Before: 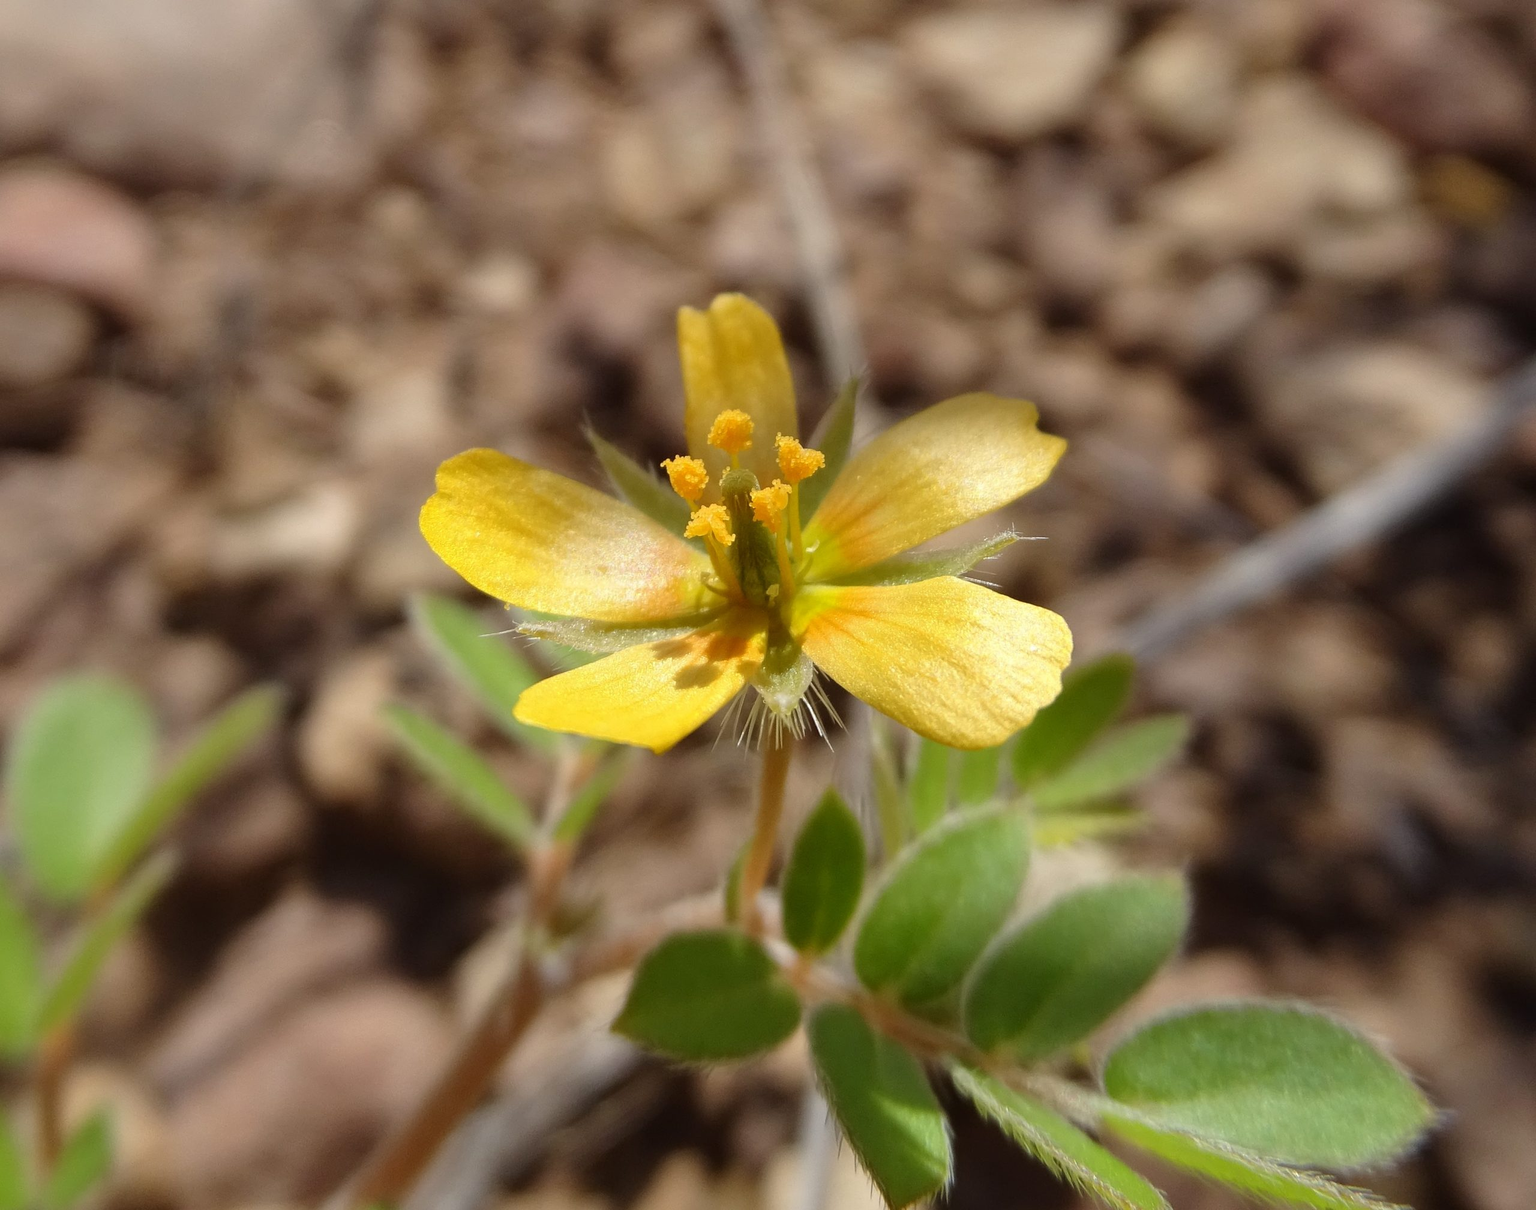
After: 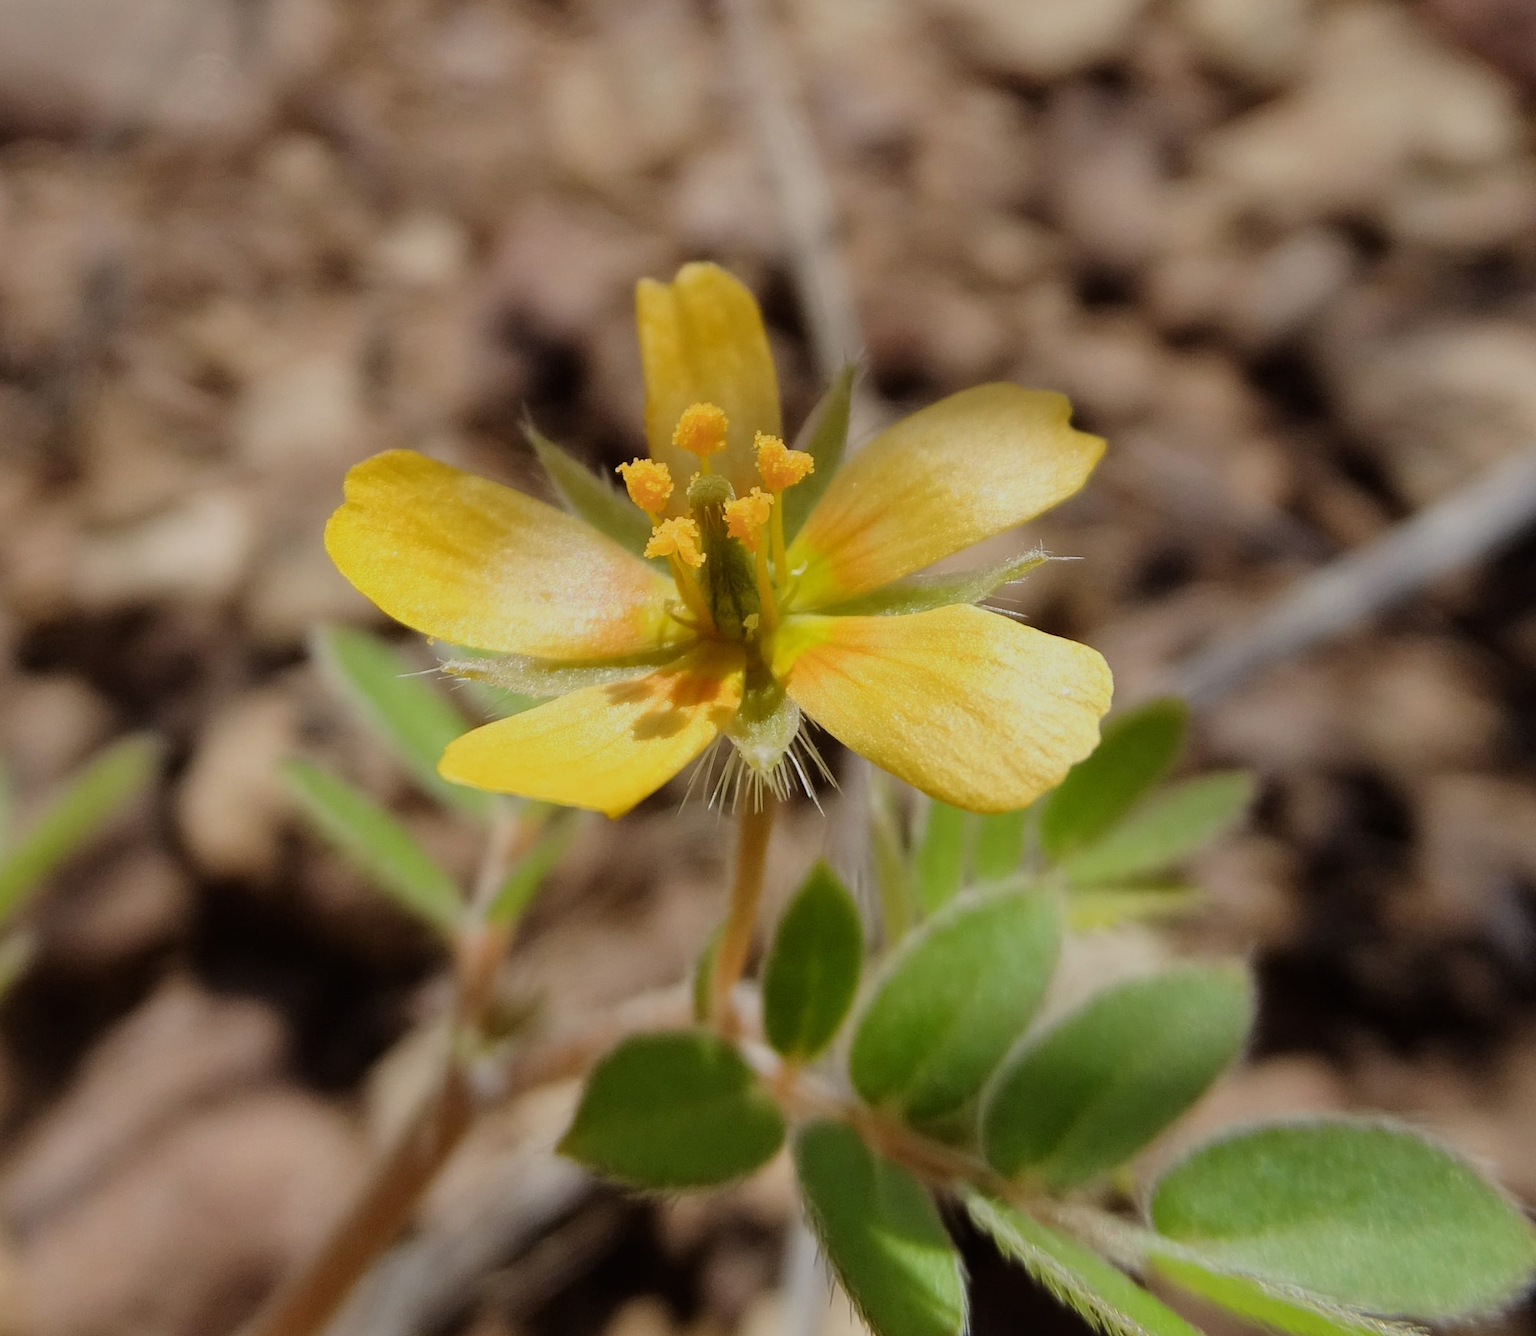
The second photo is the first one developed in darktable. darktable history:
crop: left 9.807%, top 6.259%, right 7.334%, bottom 2.177%
filmic rgb: black relative exposure -7.65 EV, white relative exposure 4.56 EV, hardness 3.61
